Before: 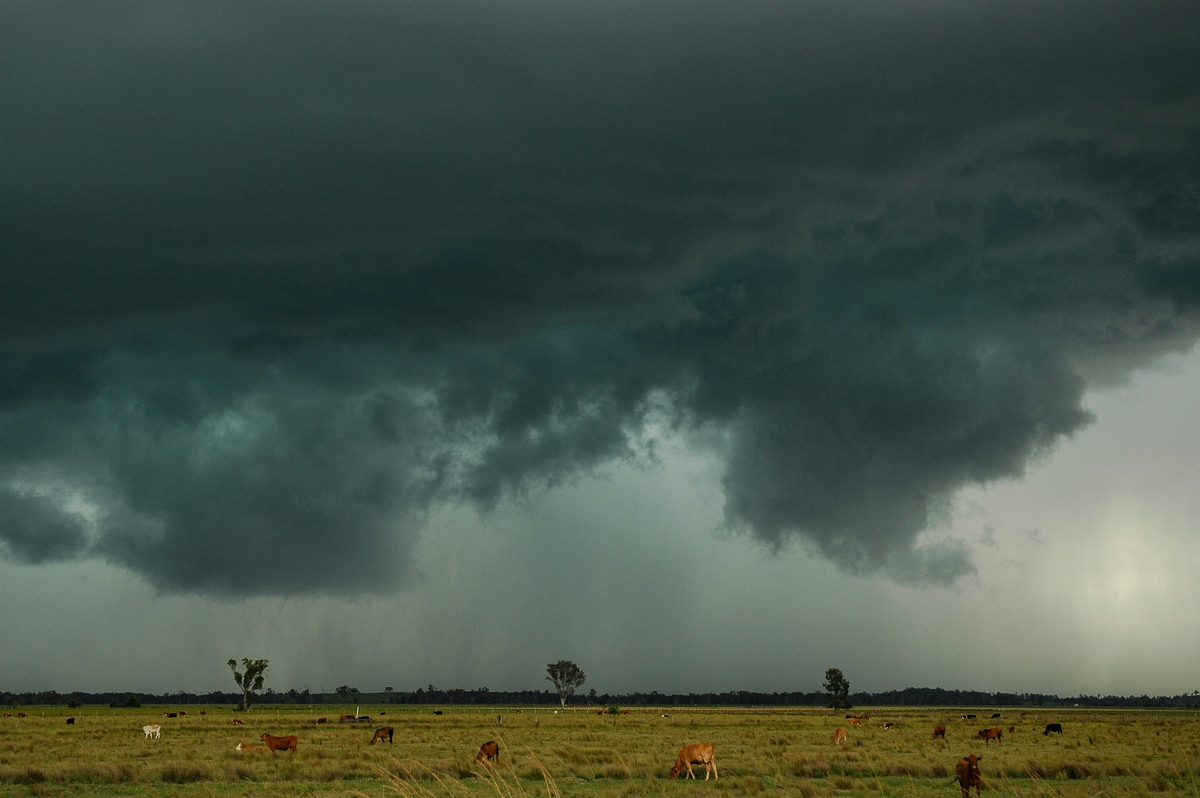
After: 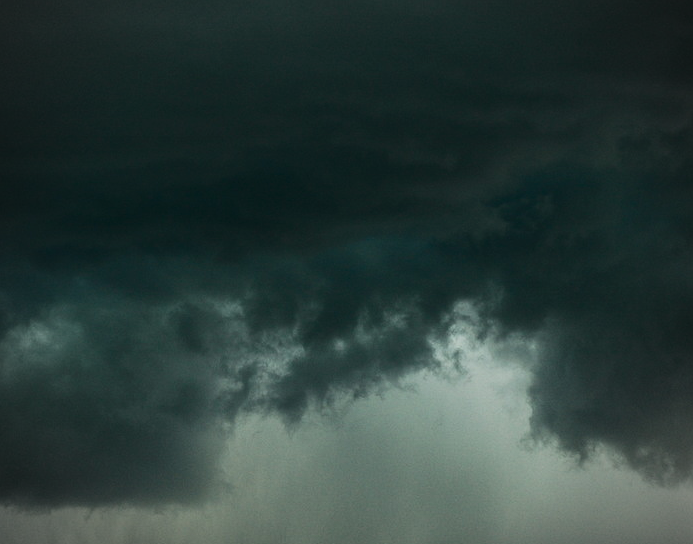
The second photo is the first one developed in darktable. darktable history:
contrast brightness saturation: contrast 0.28
vignetting: on, module defaults
color correction: highlights a* -0.137, highlights b* 0.137
crop: left 16.202%, top 11.208%, right 26.045%, bottom 20.557%
